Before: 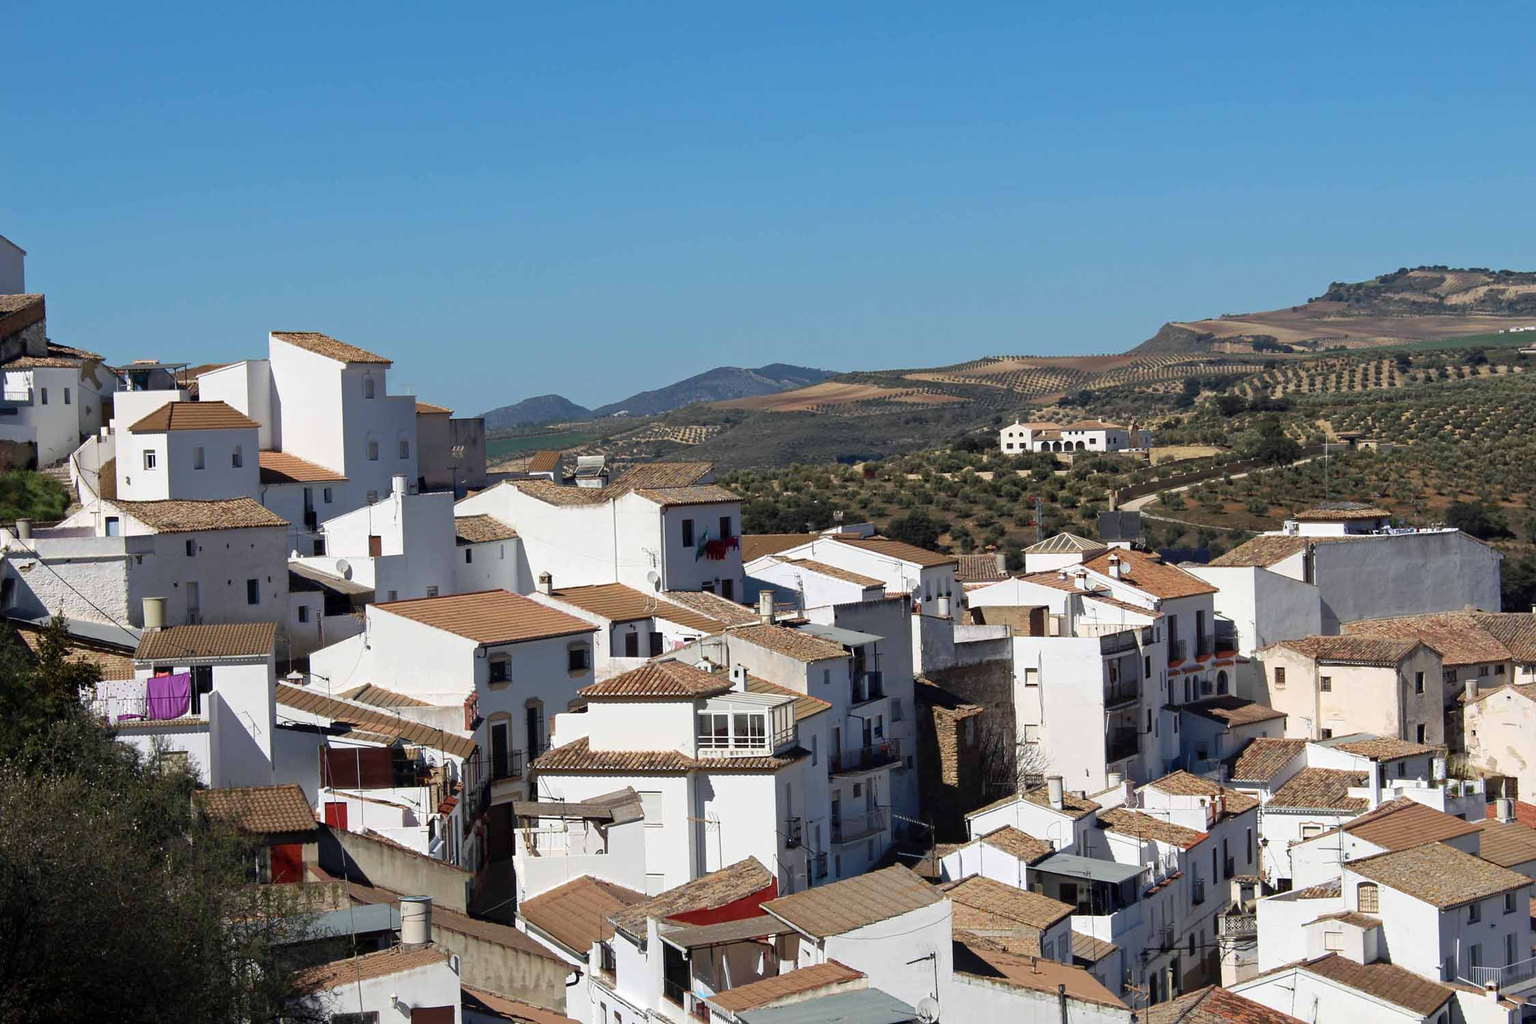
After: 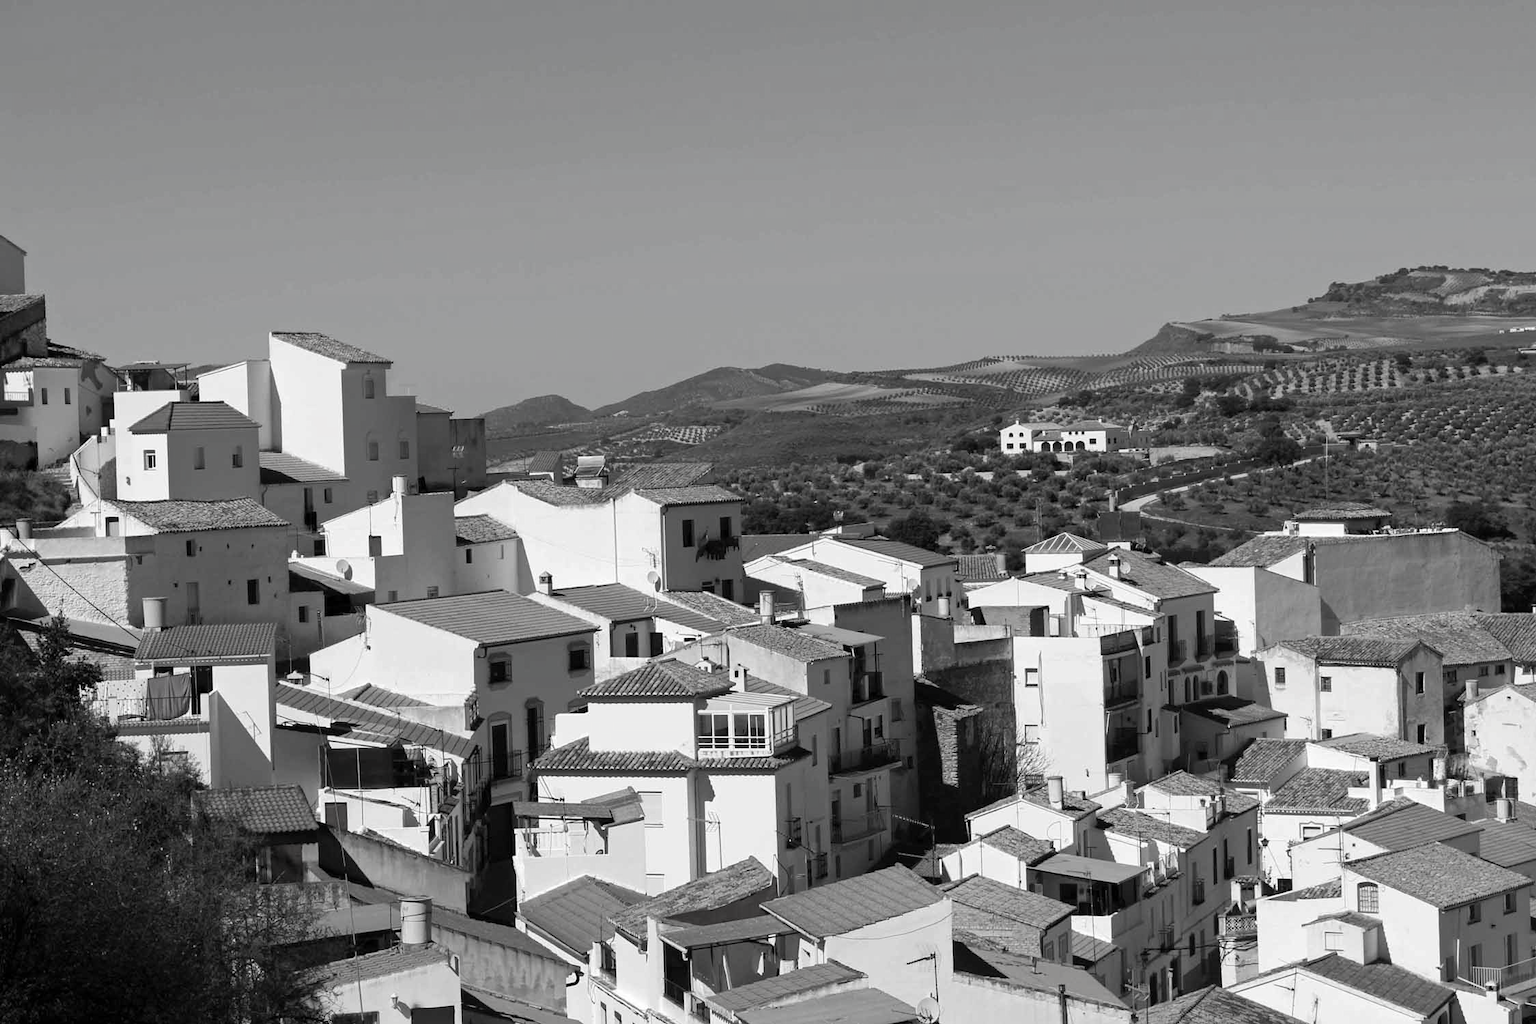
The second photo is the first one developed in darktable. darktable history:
contrast brightness saturation: saturation -0.983
